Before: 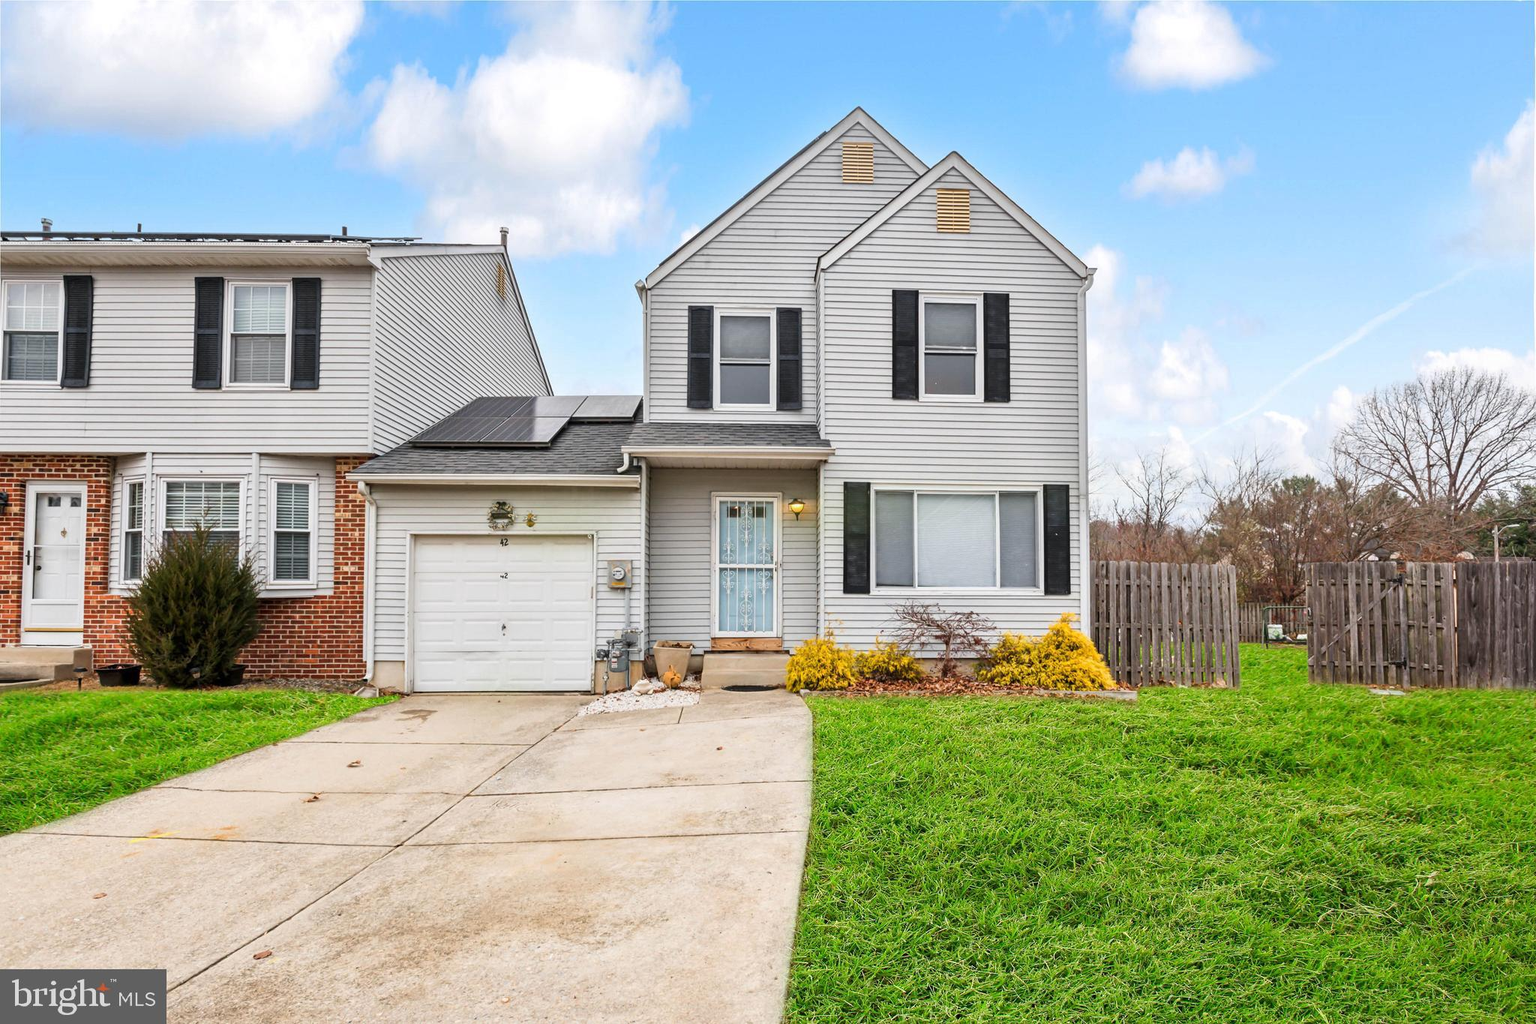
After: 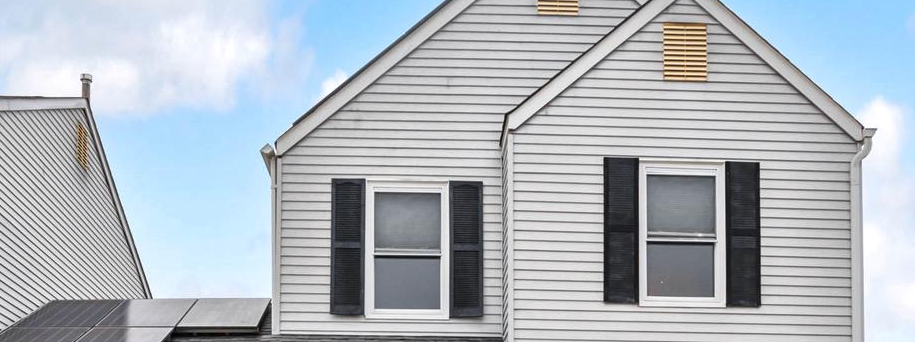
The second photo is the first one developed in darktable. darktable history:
crop: left 28.64%, top 16.832%, right 26.637%, bottom 58.055%
local contrast: mode bilateral grid, contrast 20, coarseness 50, detail 120%, midtone range 0.2
